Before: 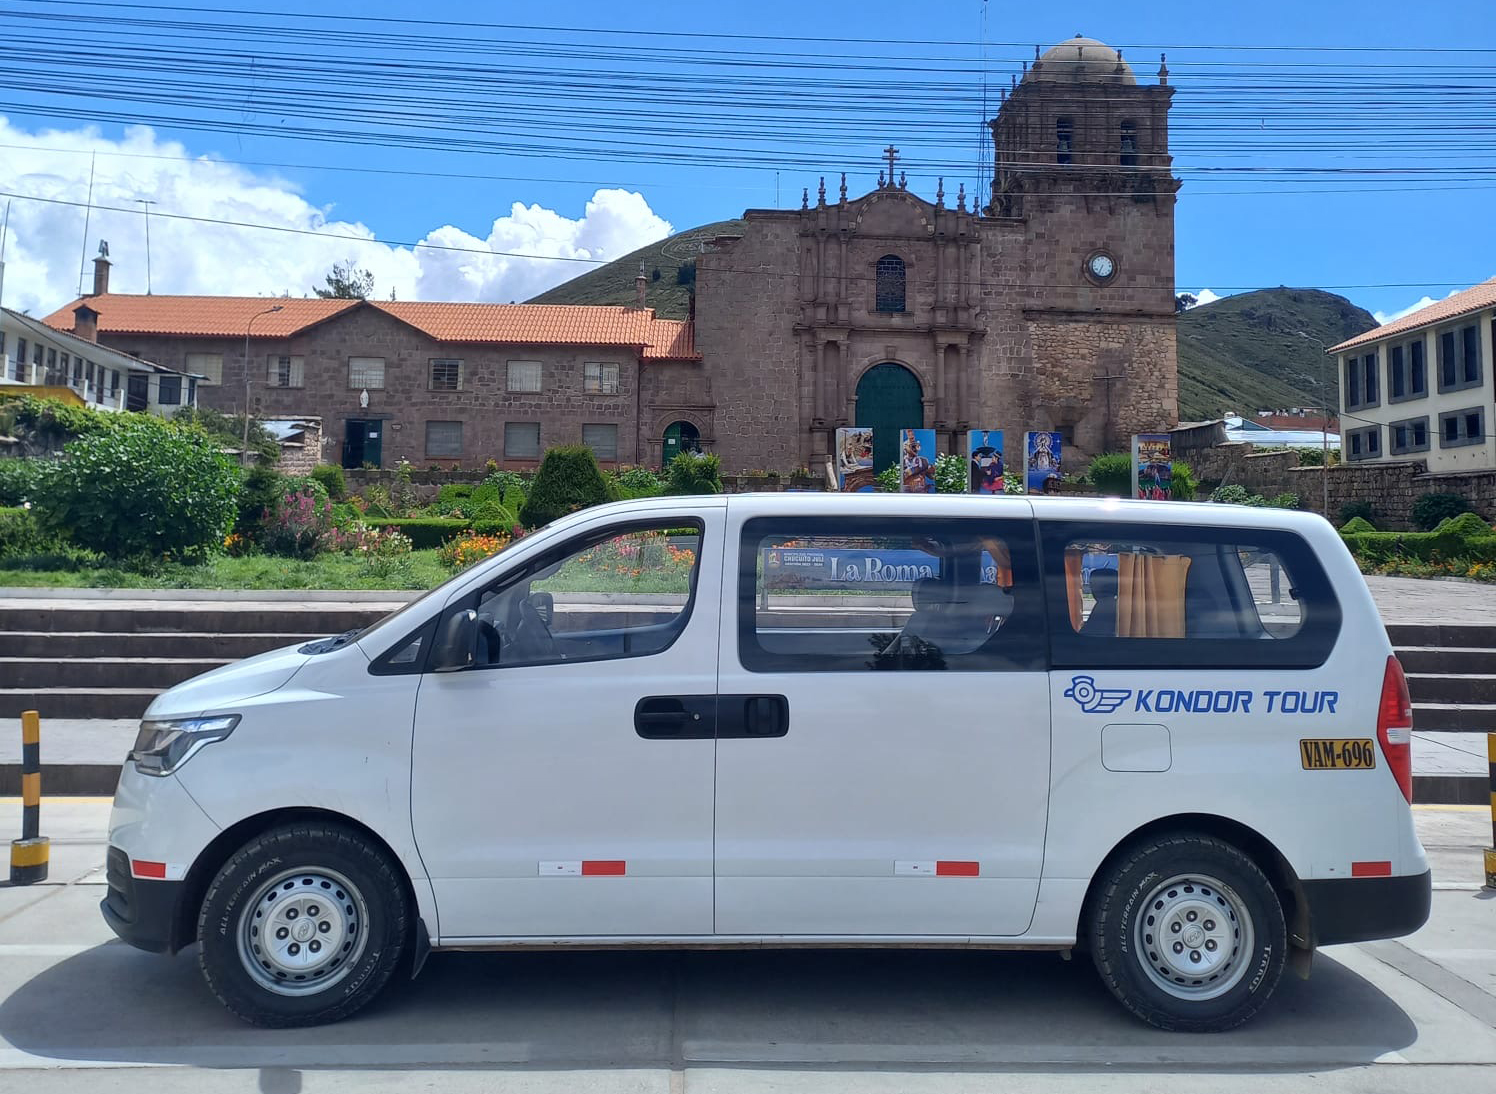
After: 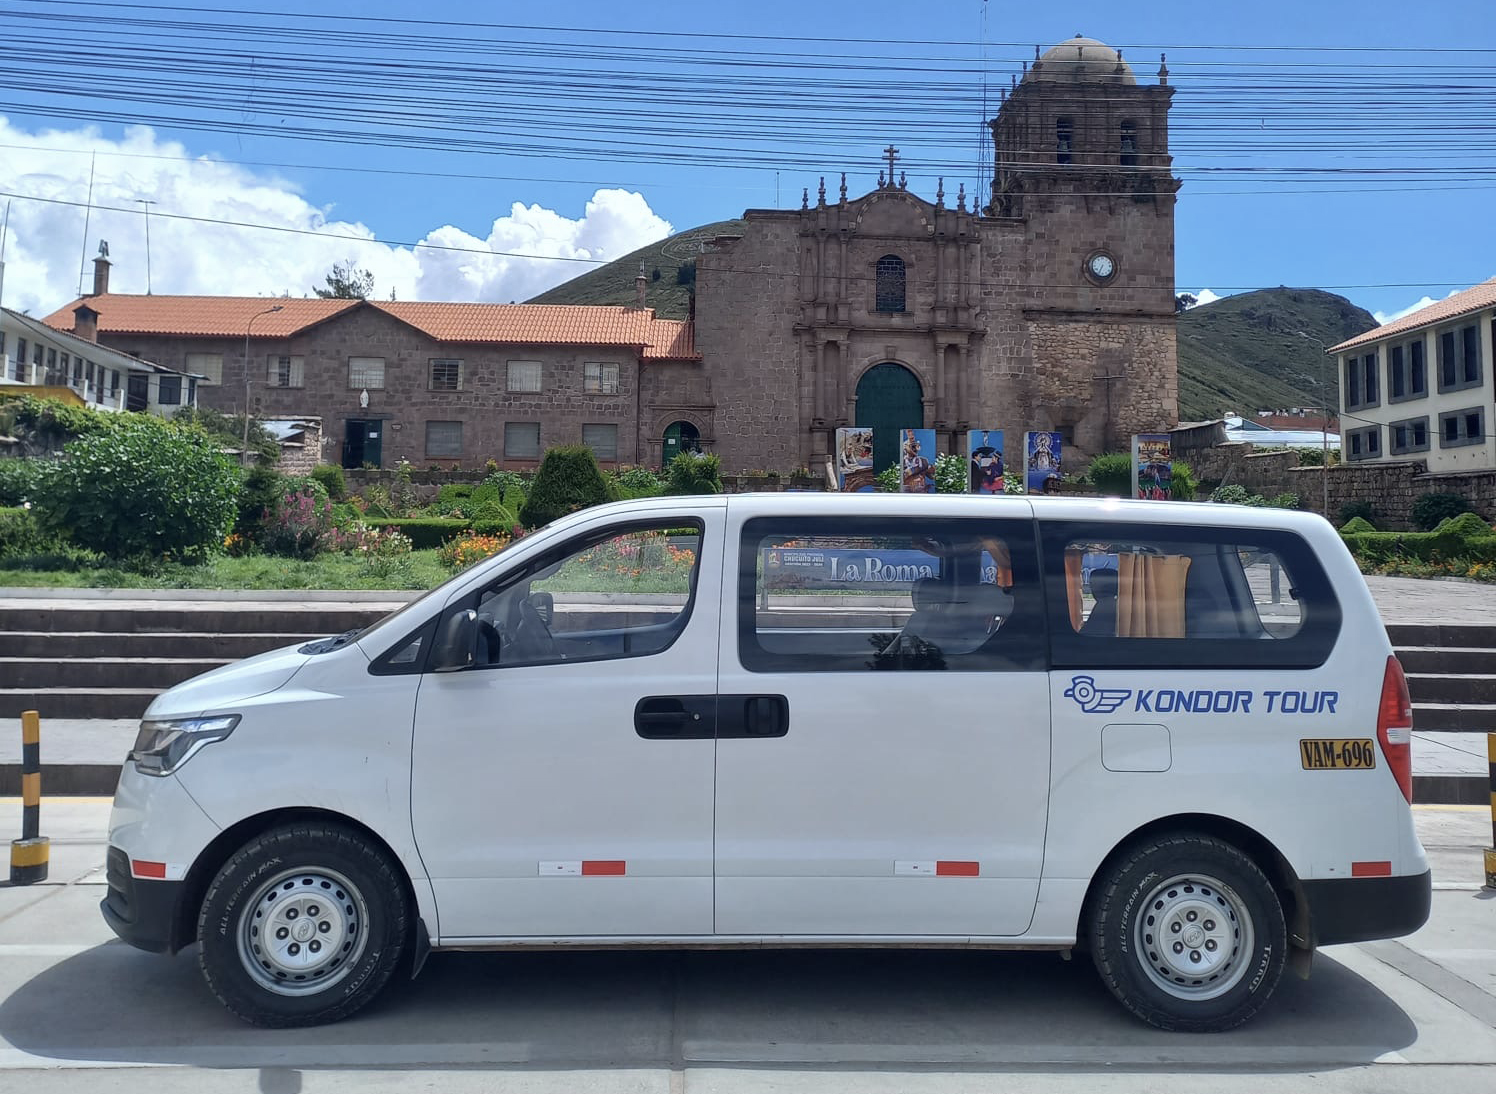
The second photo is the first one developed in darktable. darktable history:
color correction: highlights b* -0.051, saturation 0.811
